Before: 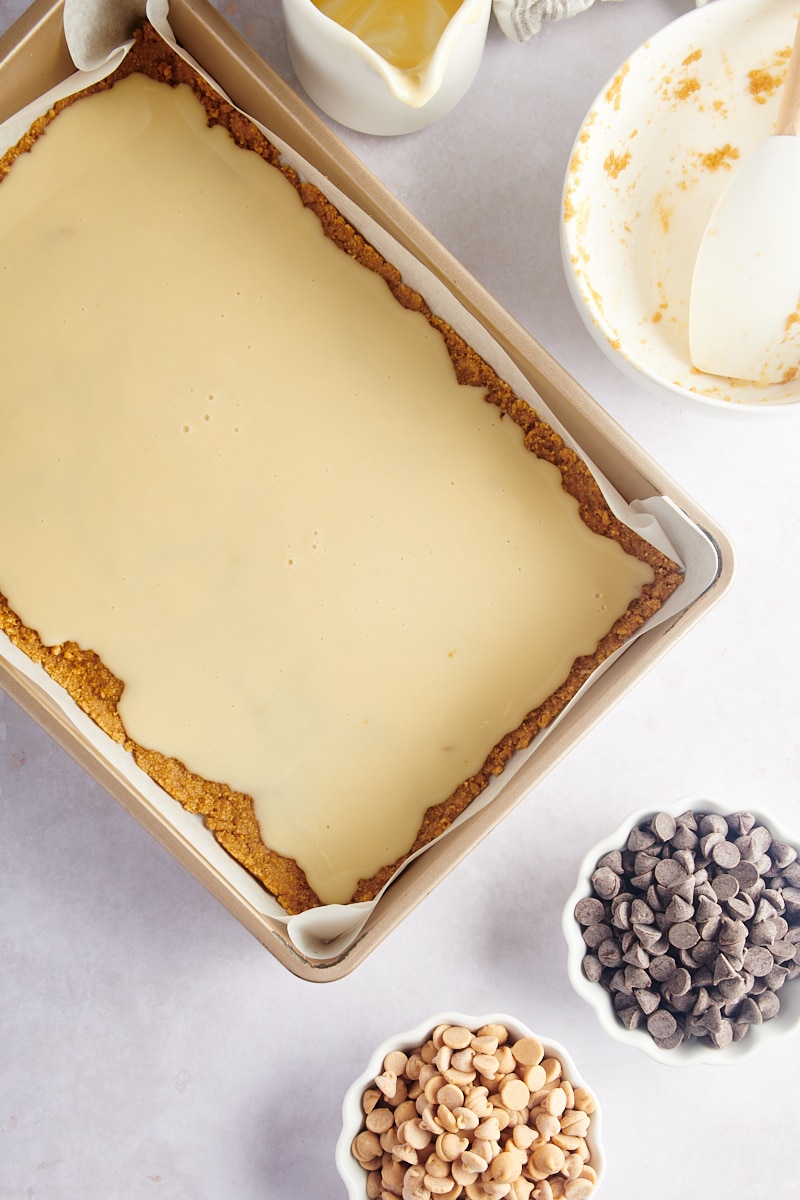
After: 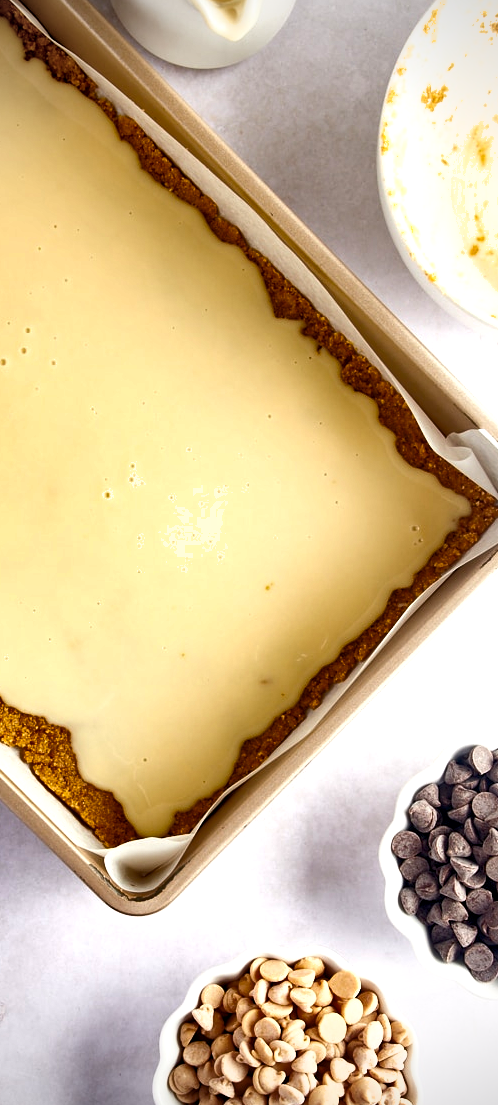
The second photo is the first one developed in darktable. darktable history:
exposure: black level correction 0.01, exposure 0.011 EV, compensate highlight preservation false
color balance rgb: shadows lift › luminance -20%, power › hue 72.24°, highlights gain › luminance 15%, global offset › hue 171.6°, perceptual saturation grading › highlights -15%, perceptual saturation grading › shadows 25%, global vibrance 35%, contrast 10%
shadows and highlights: soften with gaussian
vignetting: on, module defaults
crop and rotate: left 22.918%, top 5.629%, right 14.711%, bottom 2.247%
